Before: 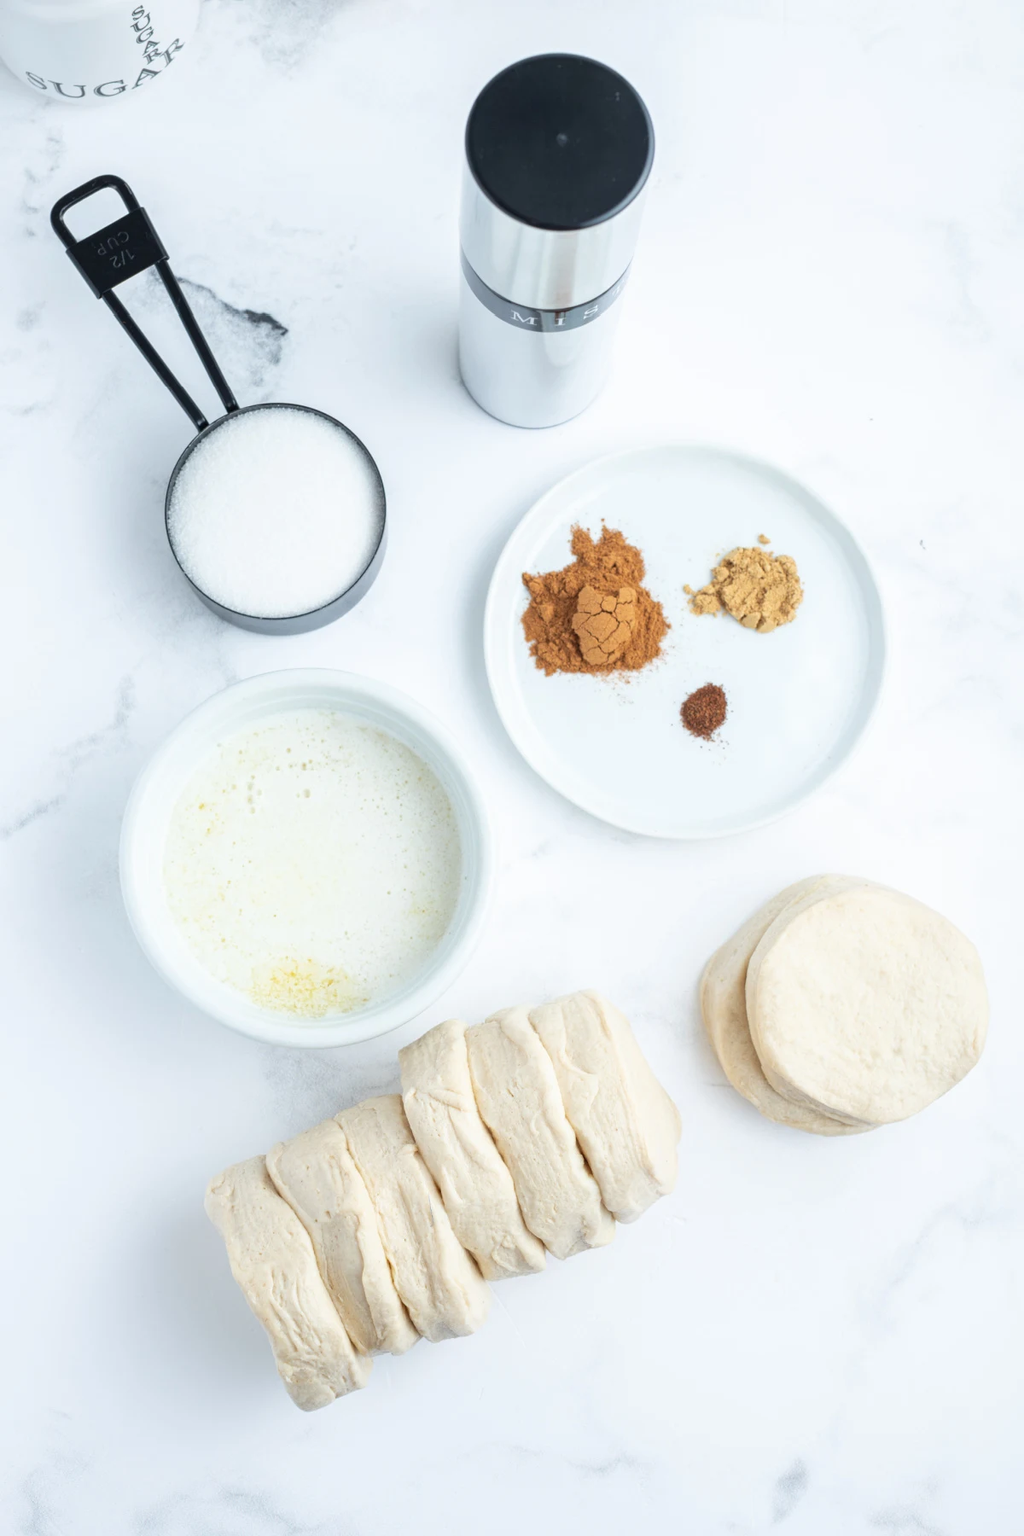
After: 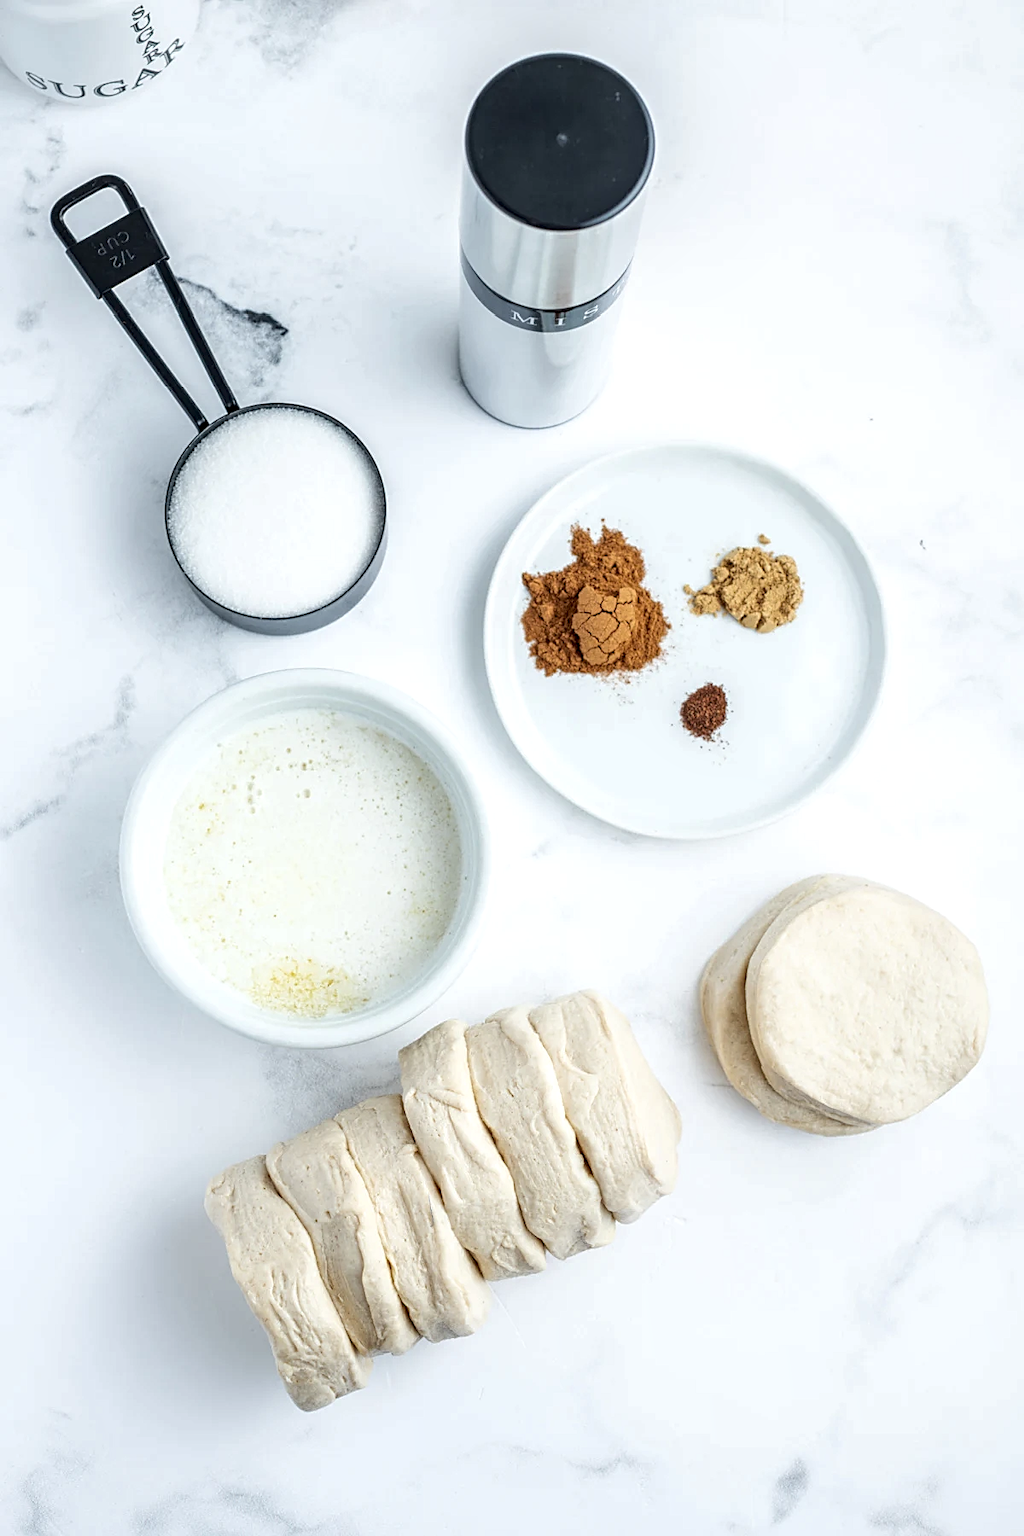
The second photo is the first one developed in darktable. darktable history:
sharpen: amount 0.5
local contrast: detail 160%
